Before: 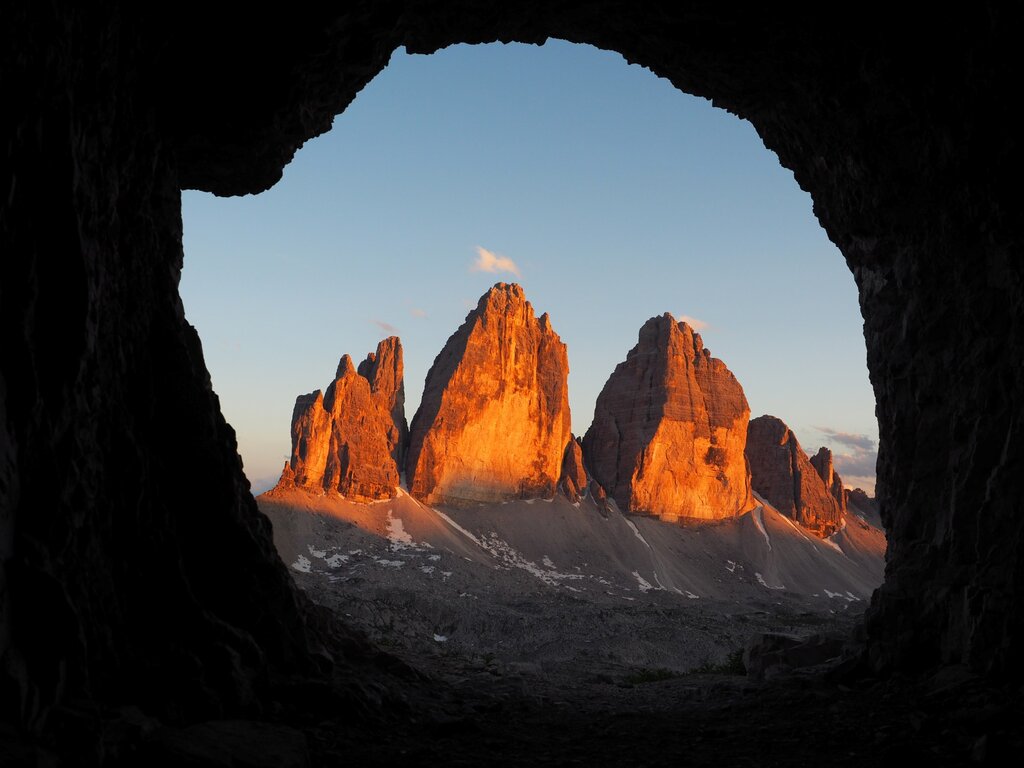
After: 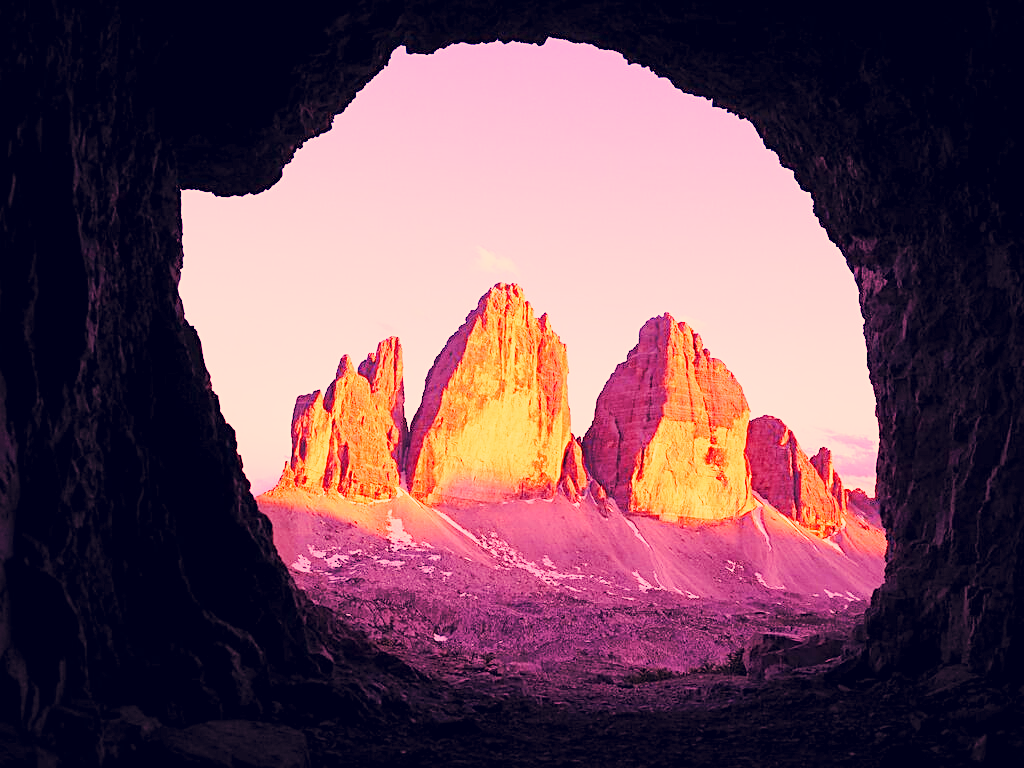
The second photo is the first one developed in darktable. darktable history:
base curve: curves: ch0 [(0, 0) (0.036, 0.037) (0.121, 0.228) (0.46, 0.76) (0.859, 0.983) (1, 1)], preserve colors none
color correction: highlights a* 19.59, highlights b* 27.49, shadows a* 3.46, shadows b* -17.28, saturation 0.73
tone curve: curves: ch0 [(0, 0) (0.004, 0.008) (0.077, 0.156) (0.169, 0.29) (0.774, 0.774) (0.988, 0.926)], color space Lab, linked channels, preserve colors none
levels: levels [0, 0.492, 0.984]
local contrast: mode bilateral grid, contrast 20, coarseness 50, detail 120%, midtone range 0.2
white balance: red 2.025, blue 1.542
sharpen: on, module defaults
